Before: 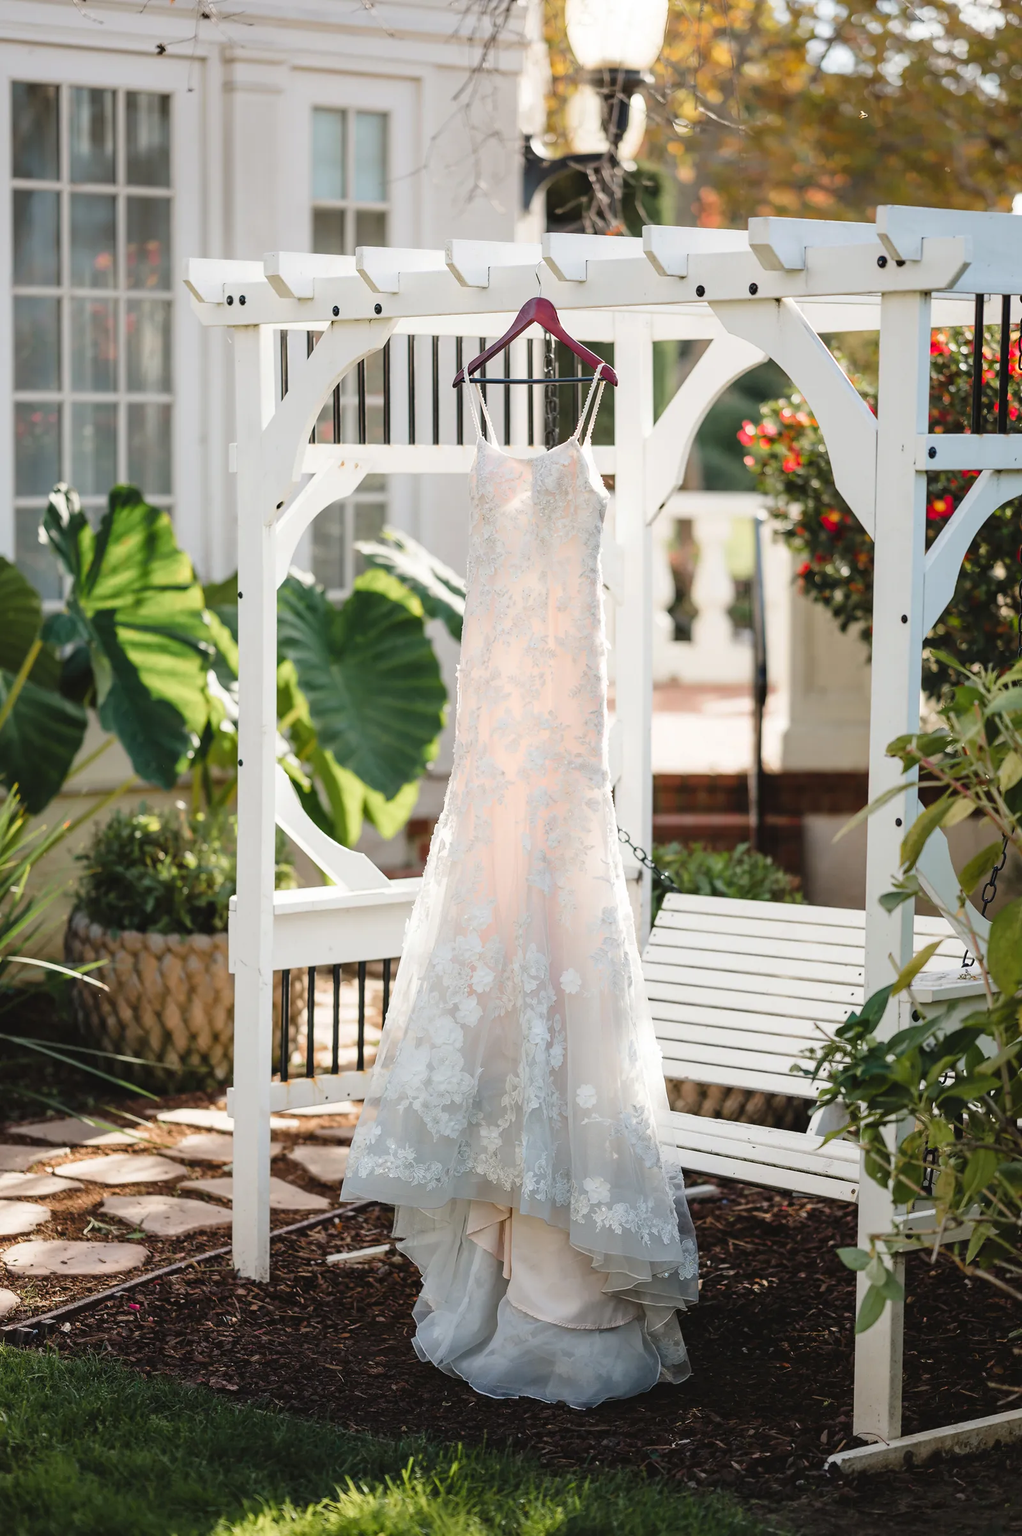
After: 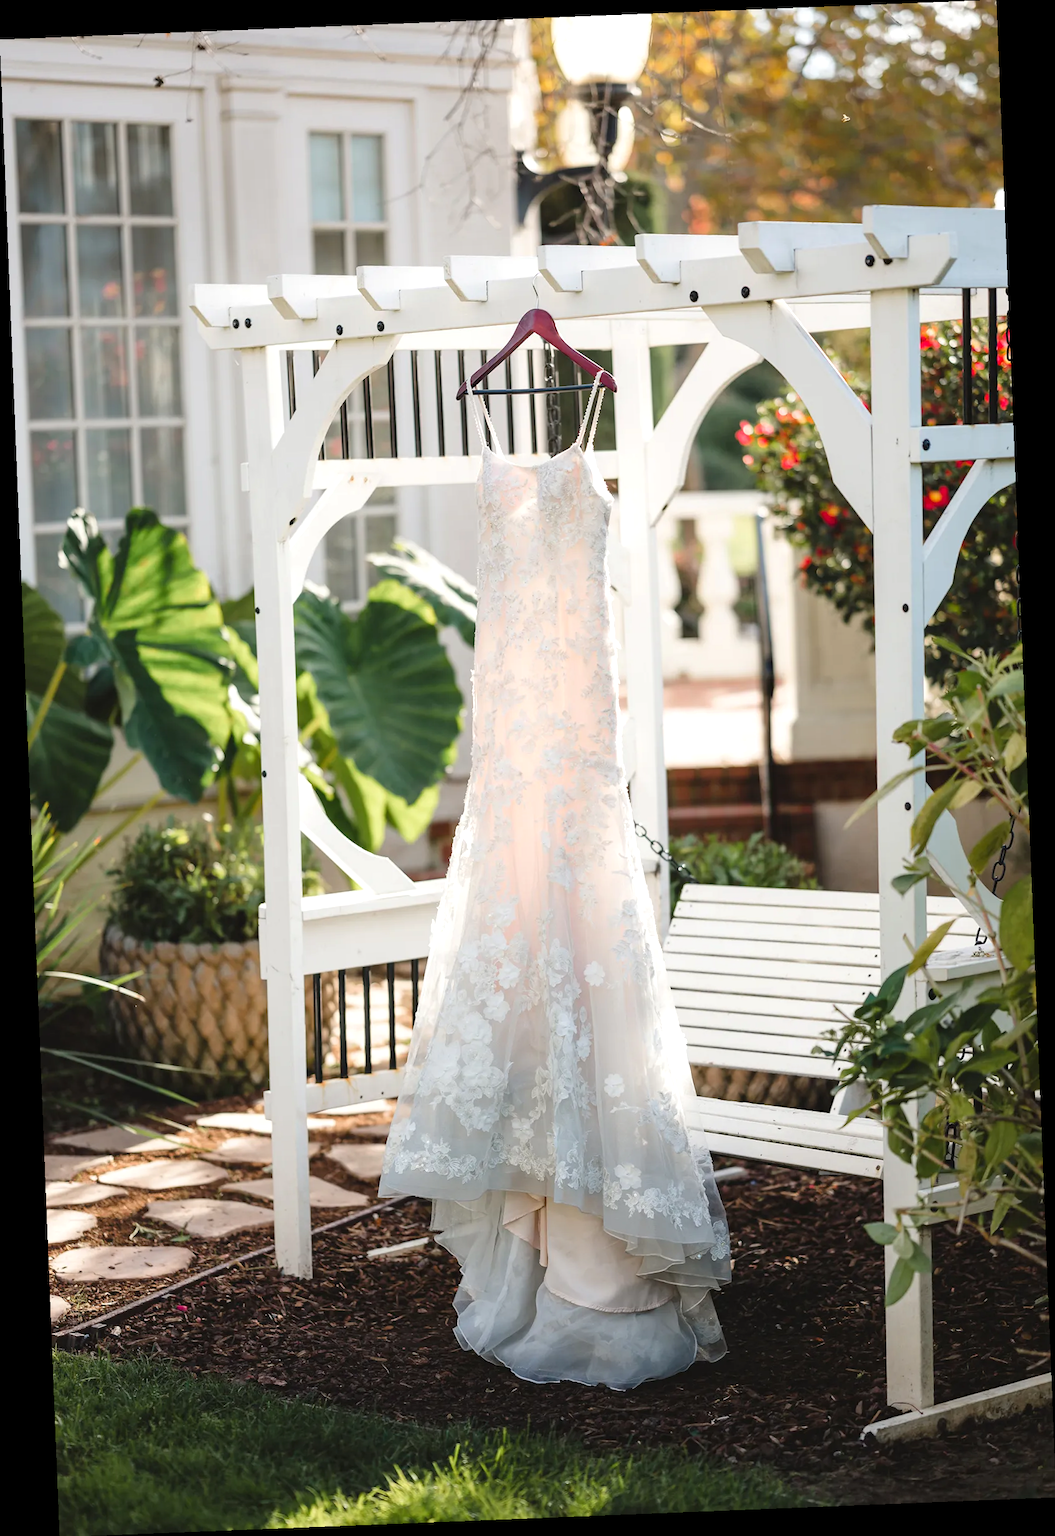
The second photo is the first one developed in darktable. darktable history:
rotate and perspective: rotation -2.29°, automatic cropping off
exposure: exposure 0.2 EV, compensate highlight preservation false
